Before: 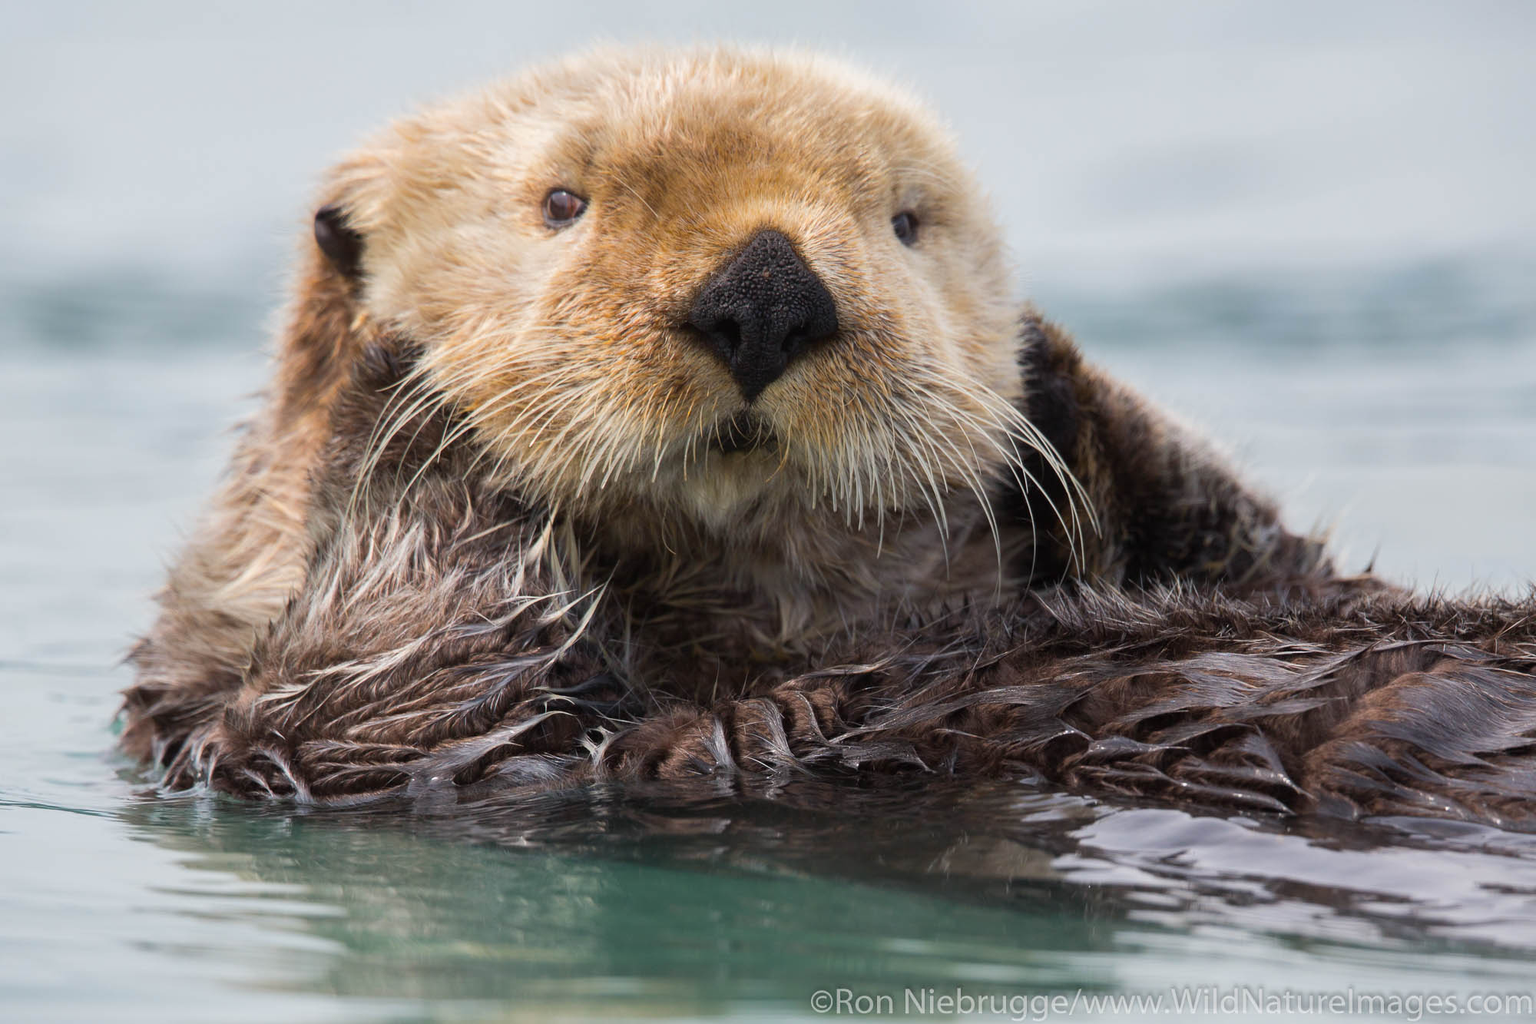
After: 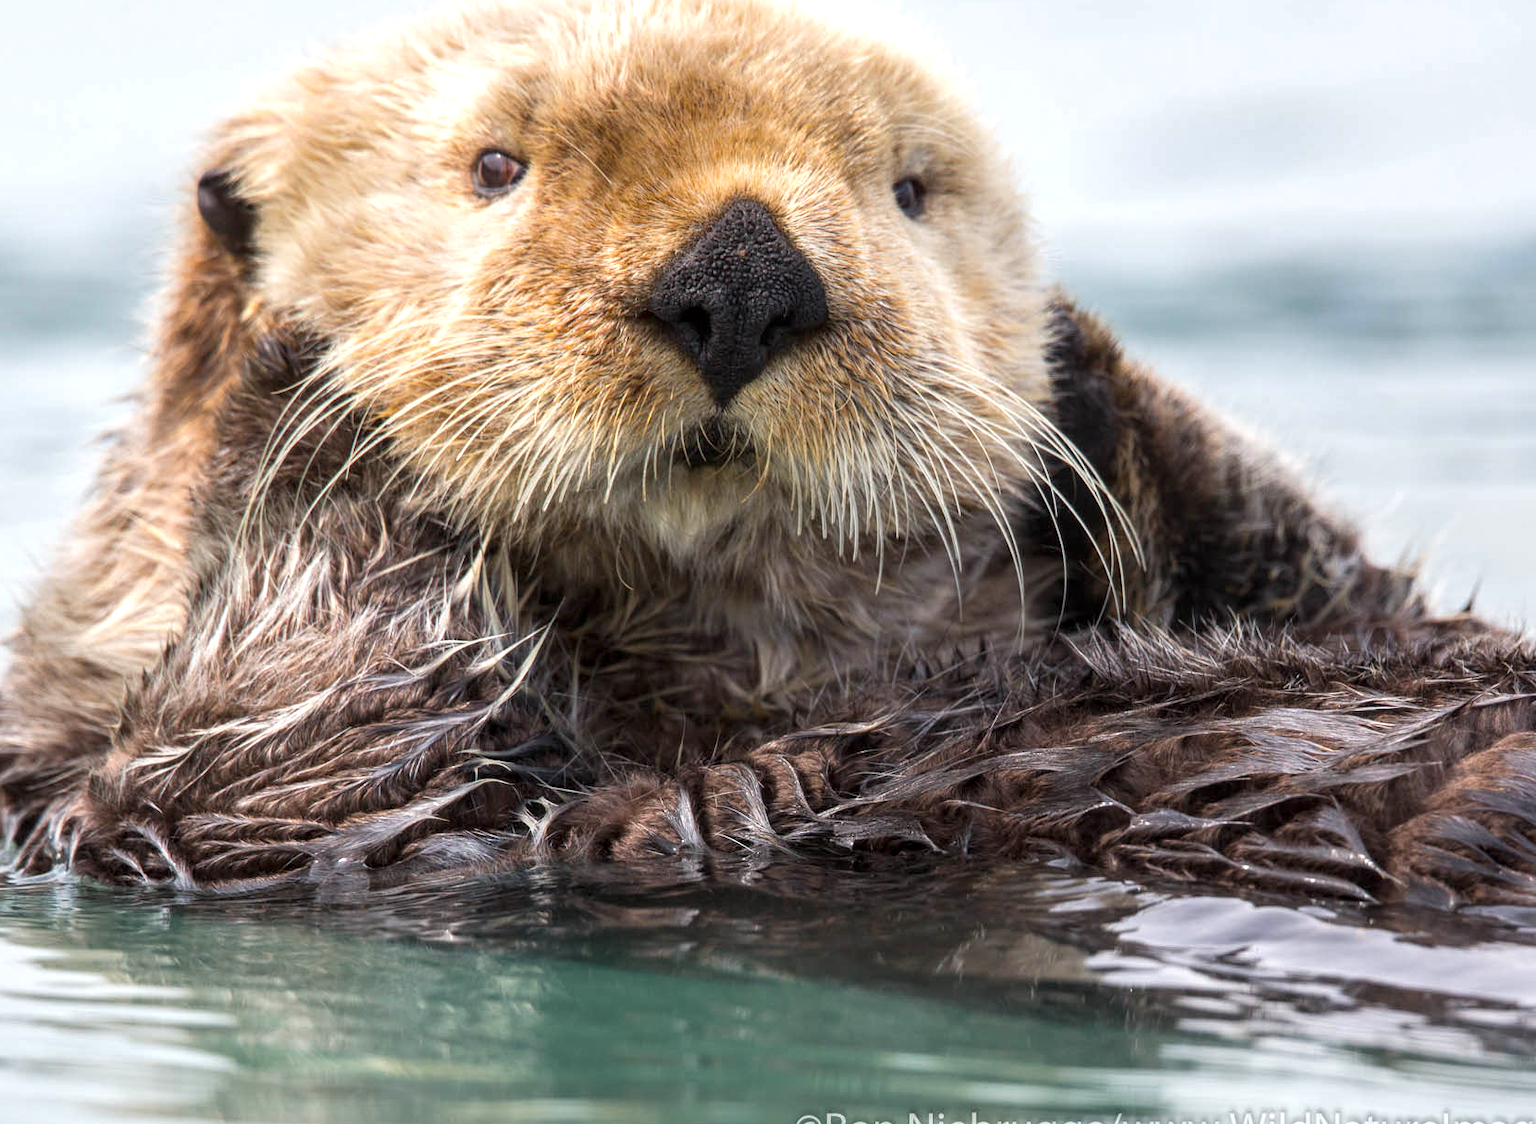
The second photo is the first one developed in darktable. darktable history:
local contrast: detail 130%
crop: left 9.836%, top 6.342%, right 7.145%, bottom 2.461%
exposure: exposure 0.496 EV, compensate highlight preservation false
